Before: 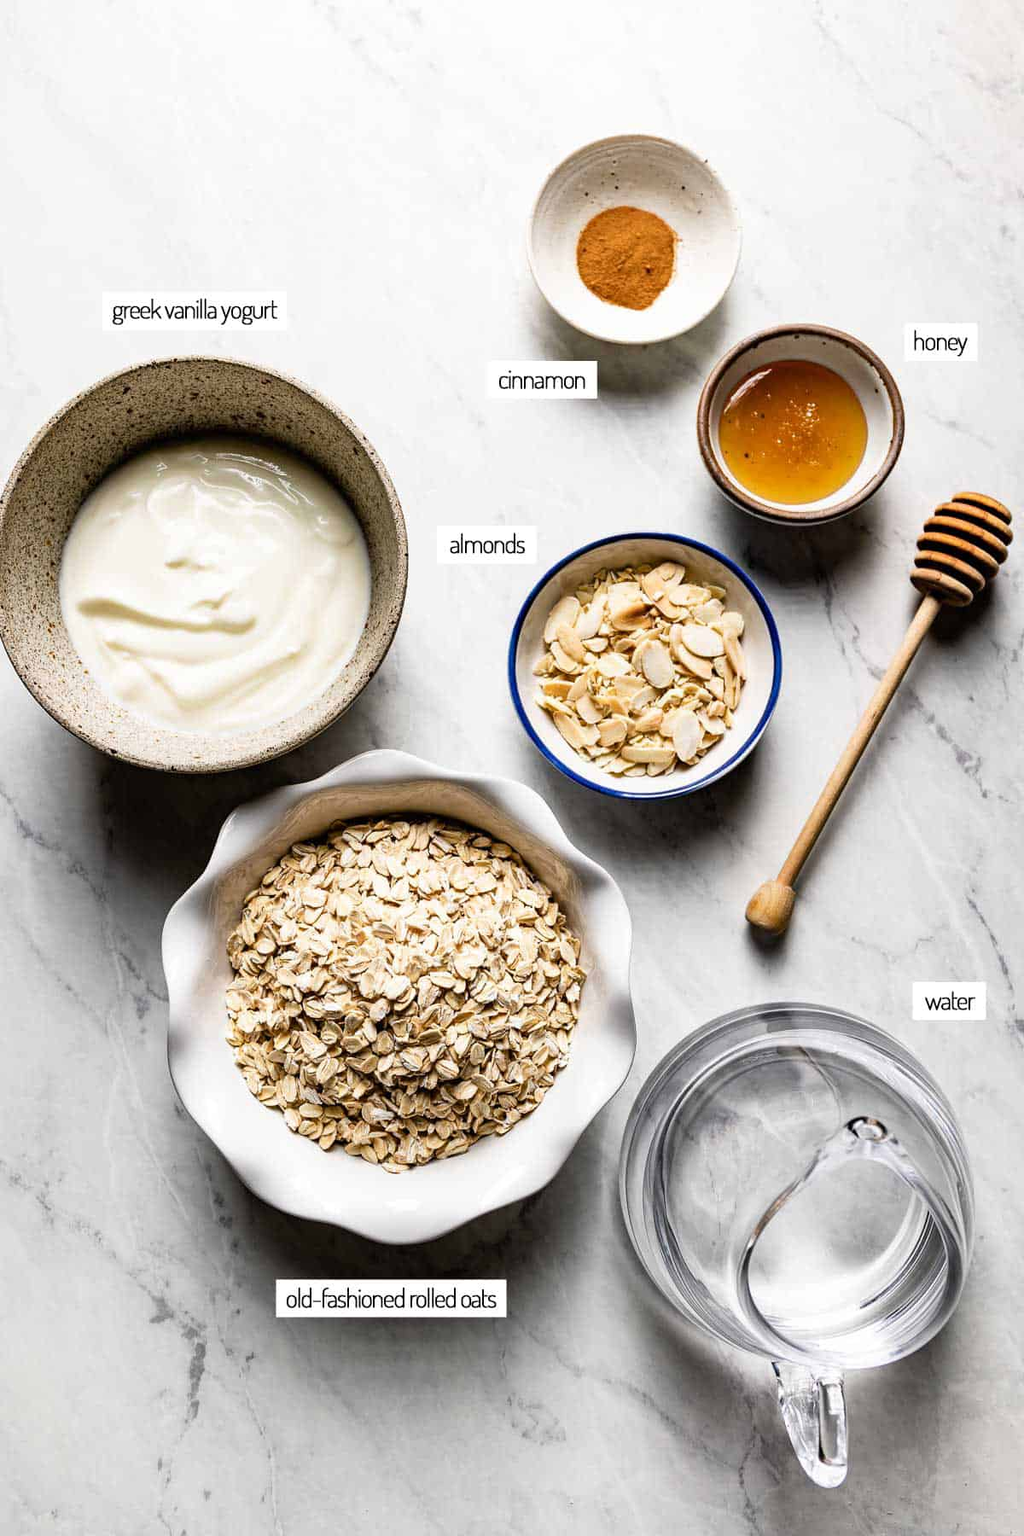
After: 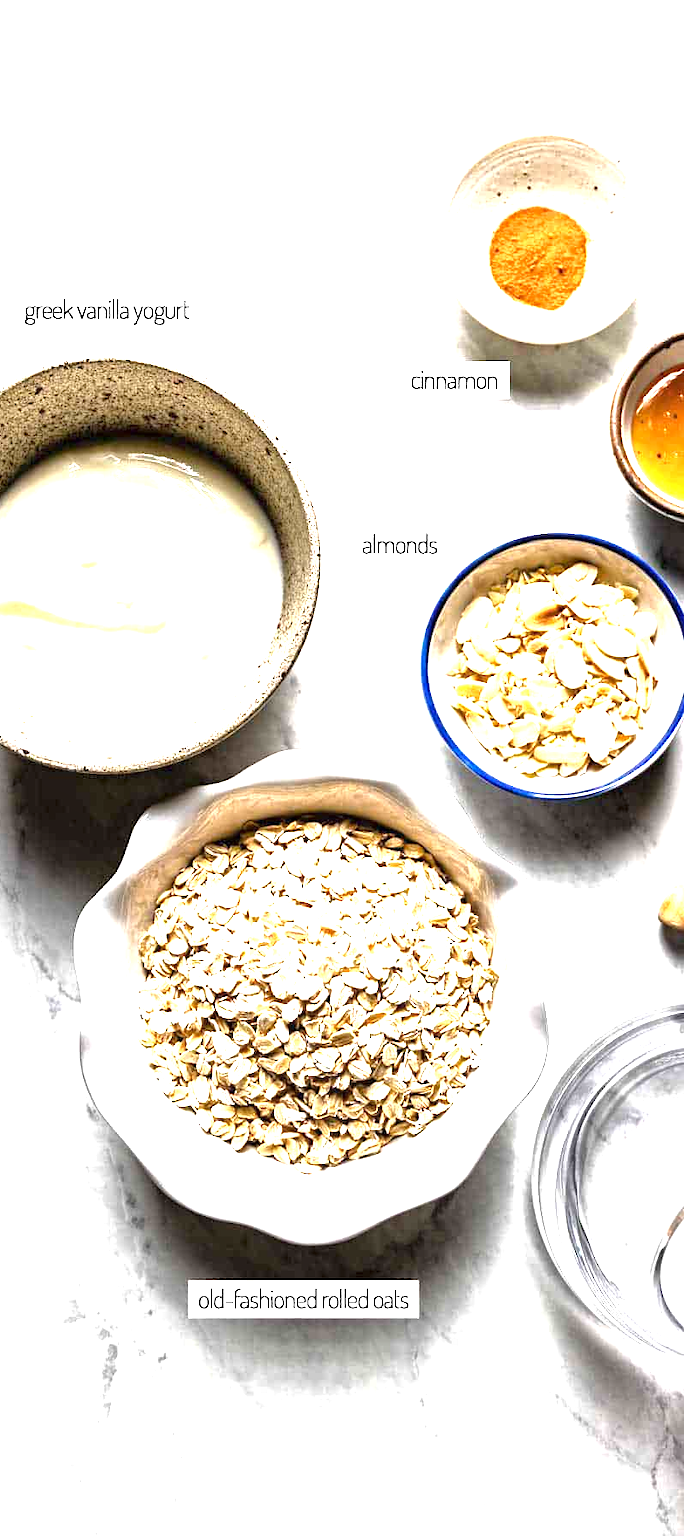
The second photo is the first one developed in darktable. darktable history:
exposure: black level correction 0, exposure 1.634 EV, compensate highlight preservation false
crop and rotate: left 8.586%, right 24.579%
local contrast: mode bilateral grid, contrast 20, coarseness 49, detail 141%, midtone range 0.2
